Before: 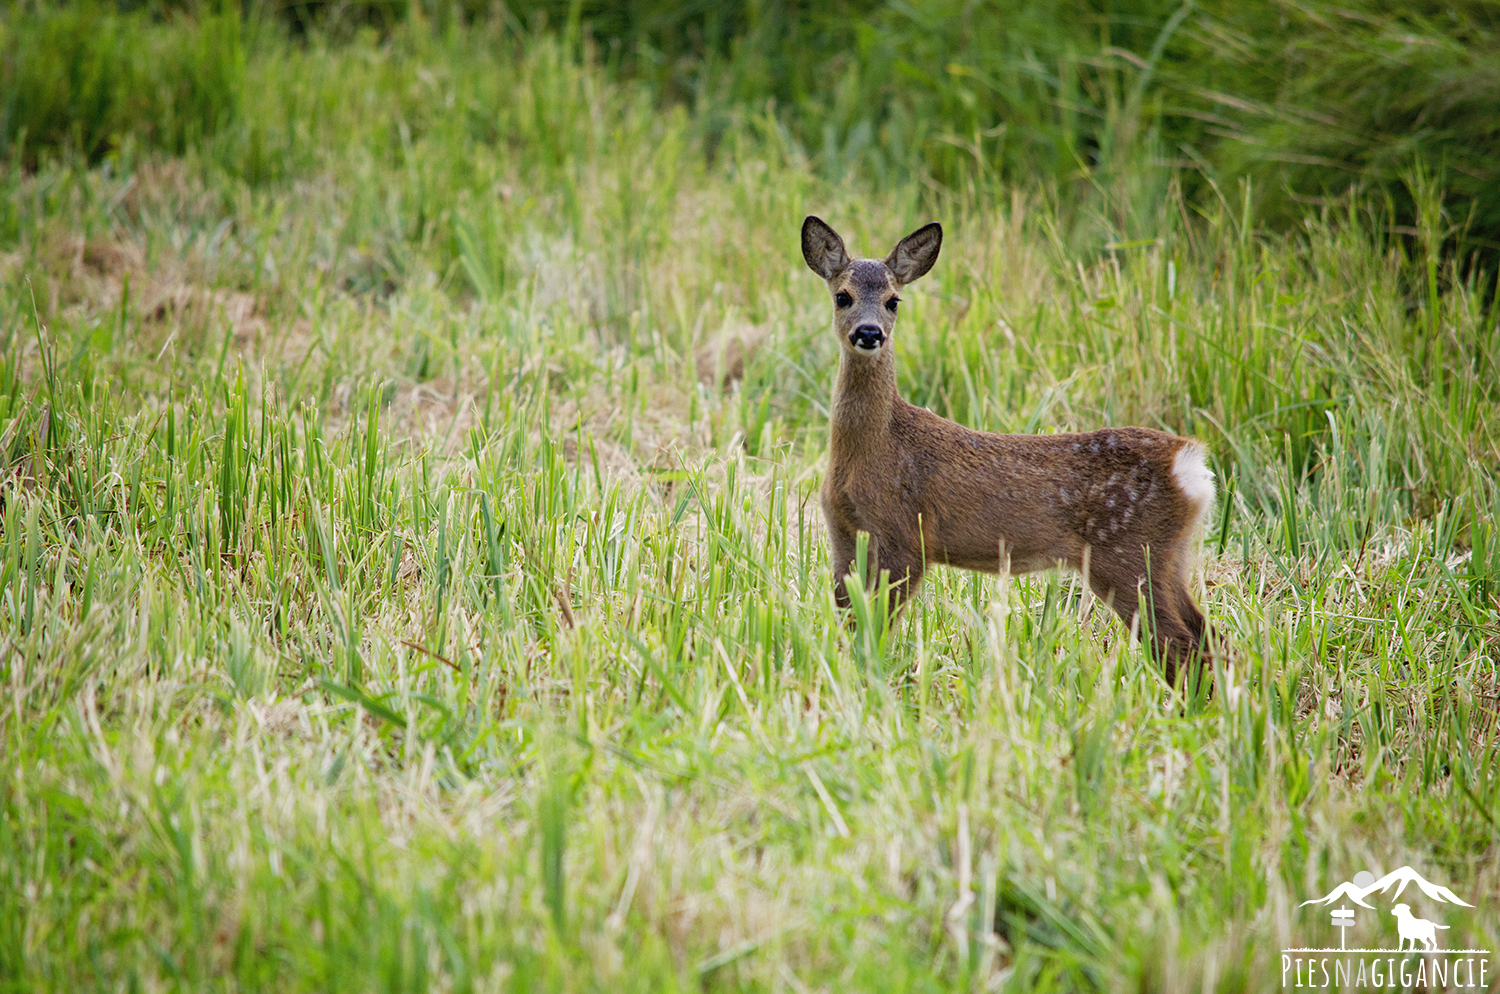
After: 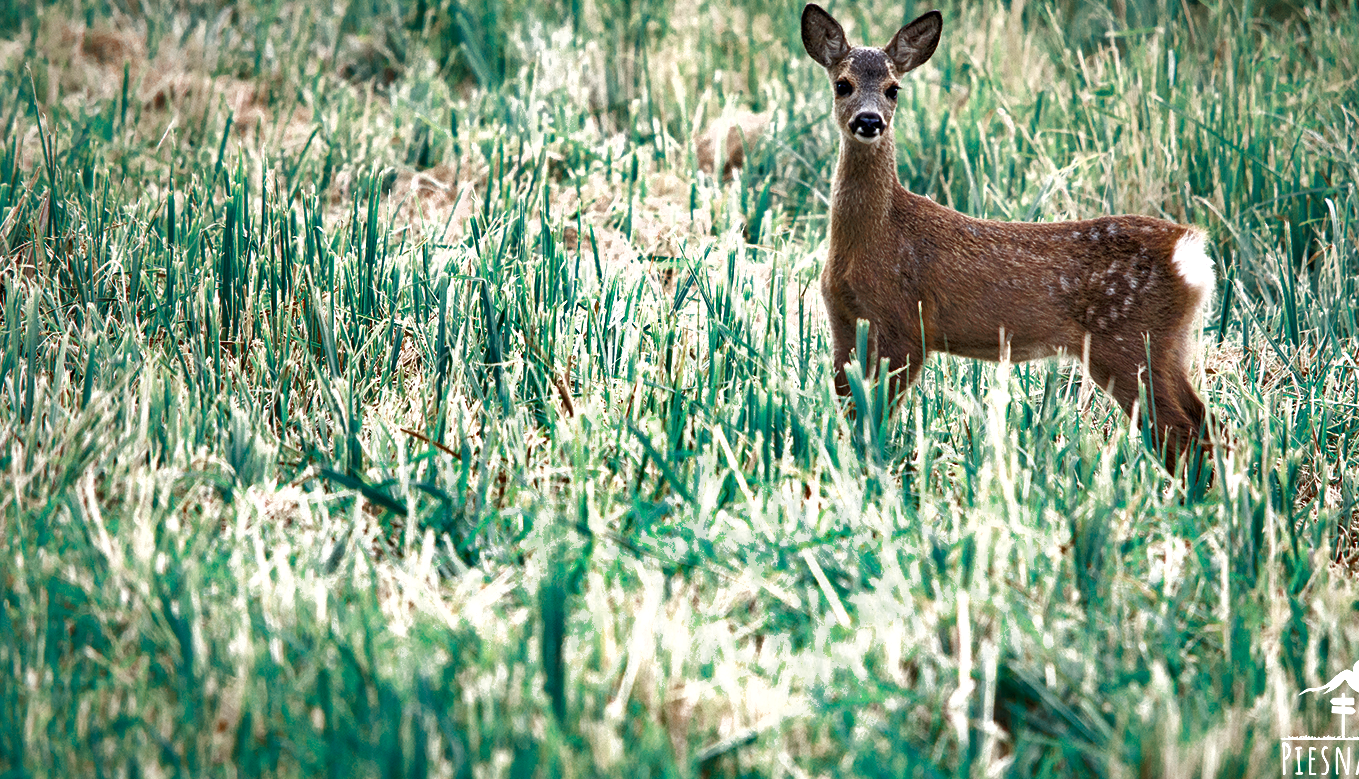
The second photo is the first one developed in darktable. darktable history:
tone equalizer: -8 EV -0.74 EV, -7 EV -0.732 EV, -6 EV -0.584 EV, -5 EV -0.379 EV, -3 EV 0.391 EV, -2 EV 0.6 EV, -1 EV 0.701 EV, +0 EV 0.772 EV, mask exposure compensation -0.489 EV
levels: levels [0, 0.474, 0.947]
color zones: curves: ch0 [(0, 0.5) (0.125, 0.4) (0.25, 0.5) (0.375, 0.4) (0.5, 0.4) (0.625, 0.6) (0.75, 0.6) (0.875, 0.5)]; ch1 [(0, 0.35) (0.125, 0.45) (0.25, 0.35) (0.375, 0.35) (0.5, 0.35) (0.625, 0.35) (0.75, 0.45) (0.875, 0.35)]; ch2 [(0, 0.6) (0.125, 0.5) (0.25, 0.5) (0.375, 0.6) (0.5, 0.6) (0.625, 0.5) (0.75, 0.5) (0.875, 0.5)], mix 101.02%
shadows and highlights: radius 109.57, shadows 23.5, highlights -59.24, low approximation 0.01, soften with gaussian
crop: top 21.369%, right 9.372%, bottom 0.225%
